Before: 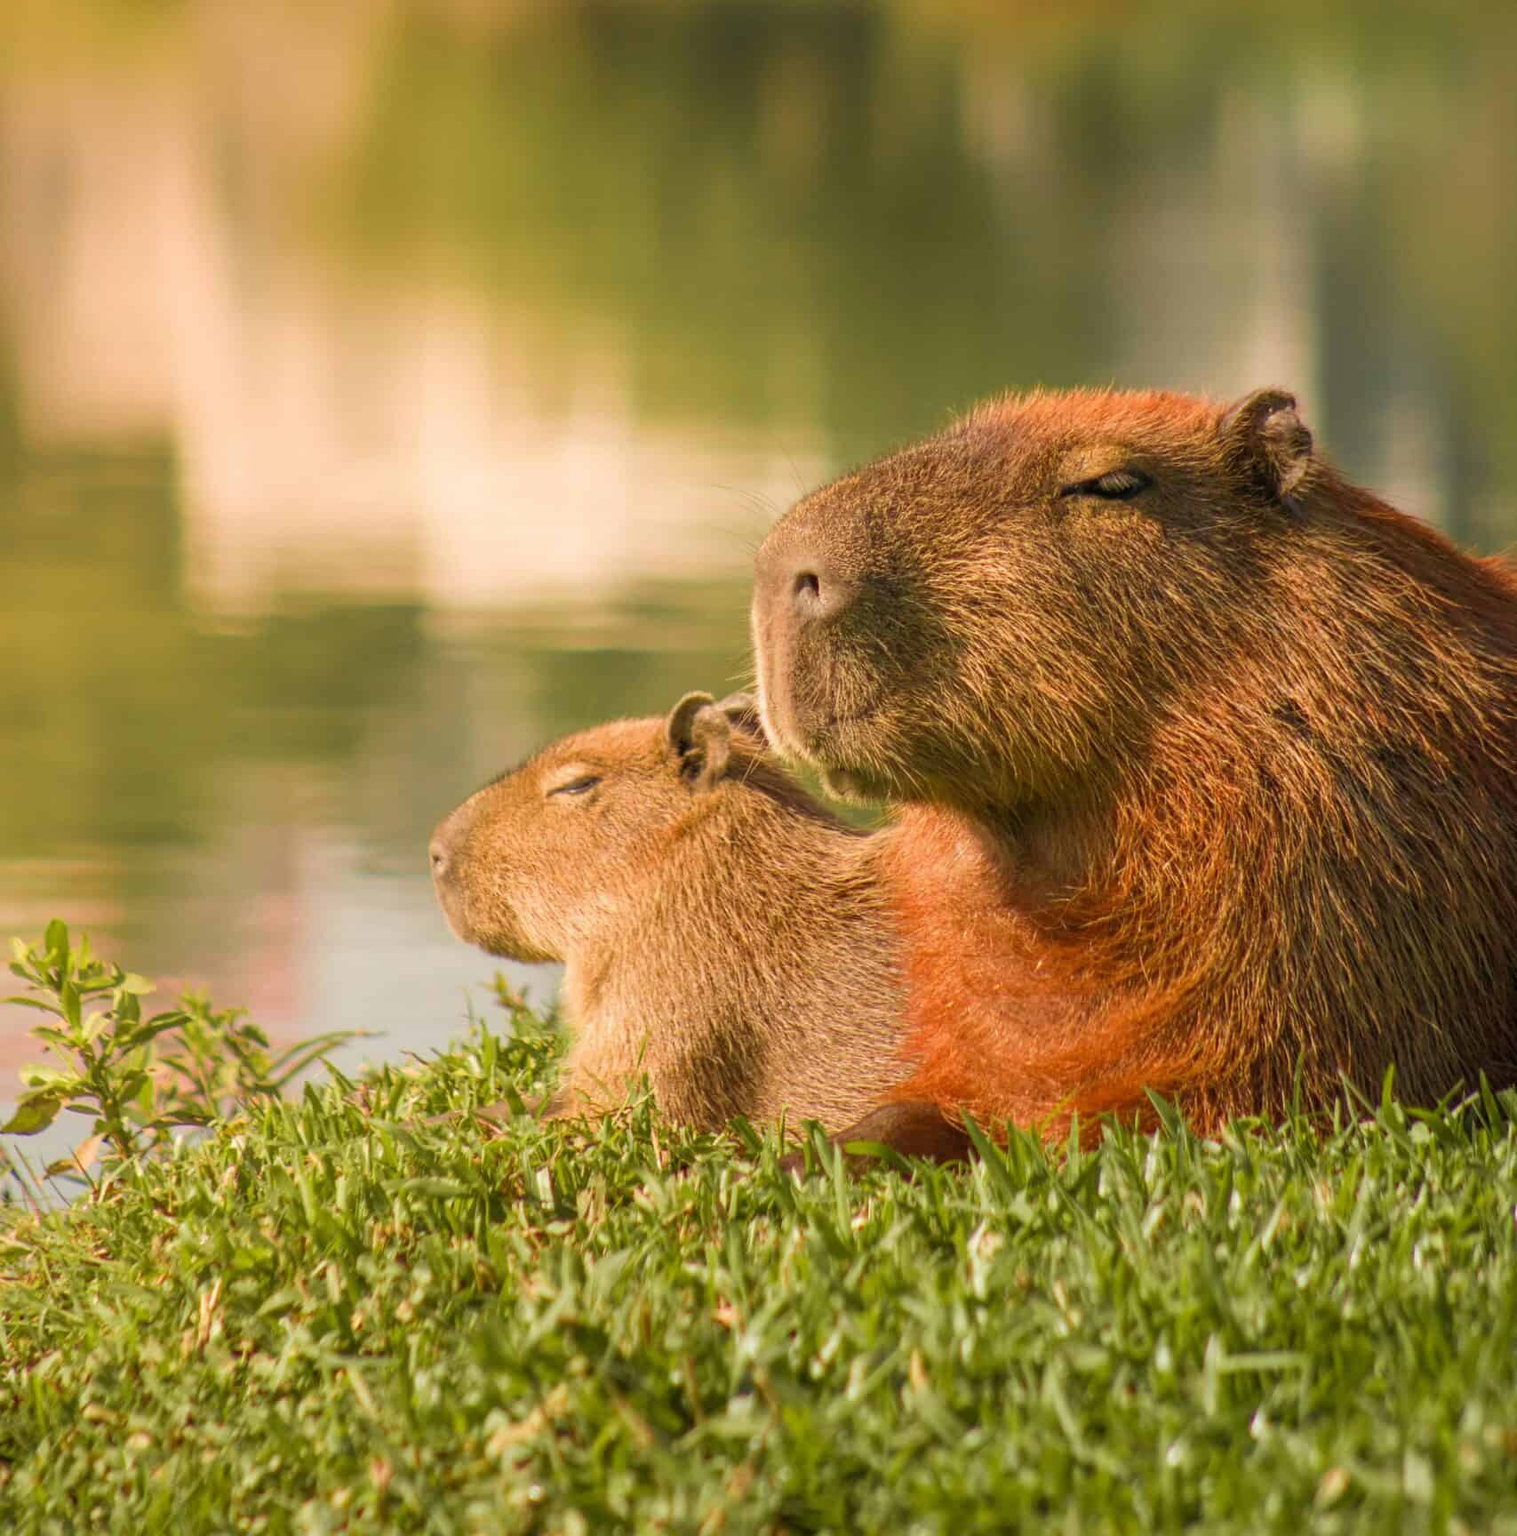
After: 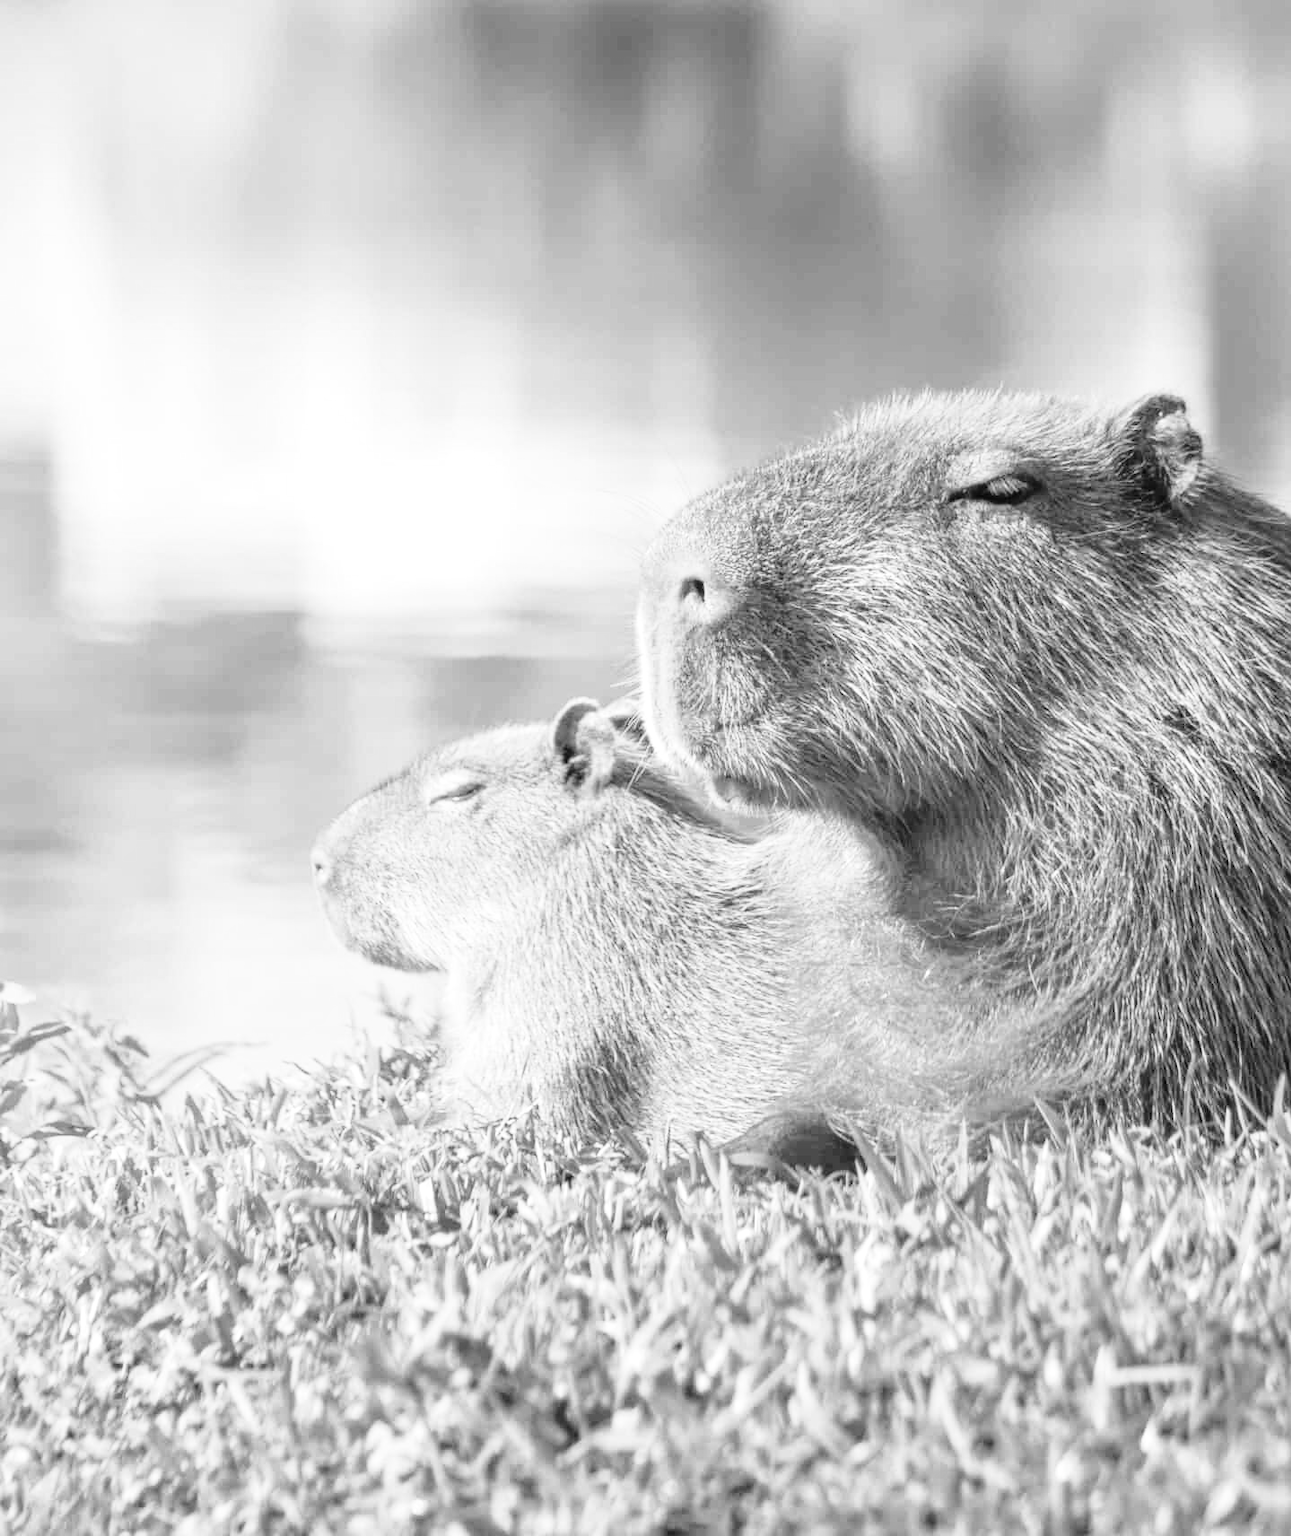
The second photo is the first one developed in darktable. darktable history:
base curve: curves: ch0 [(0, 0) (0.028, 0.03) (0.121, 0.232) (0.46, 0.748) (0.859, 0.968) (1, 1)], preserve colors none
exposure: black level correction 0, exposure 0.7 EV, compensate exposure bias true, compensate highlight preservation false
white balance: red 0.982, blue 1.018
monochrome: a 32, b 64, size 2.3
crop: left 8.026%, right 7.374%
